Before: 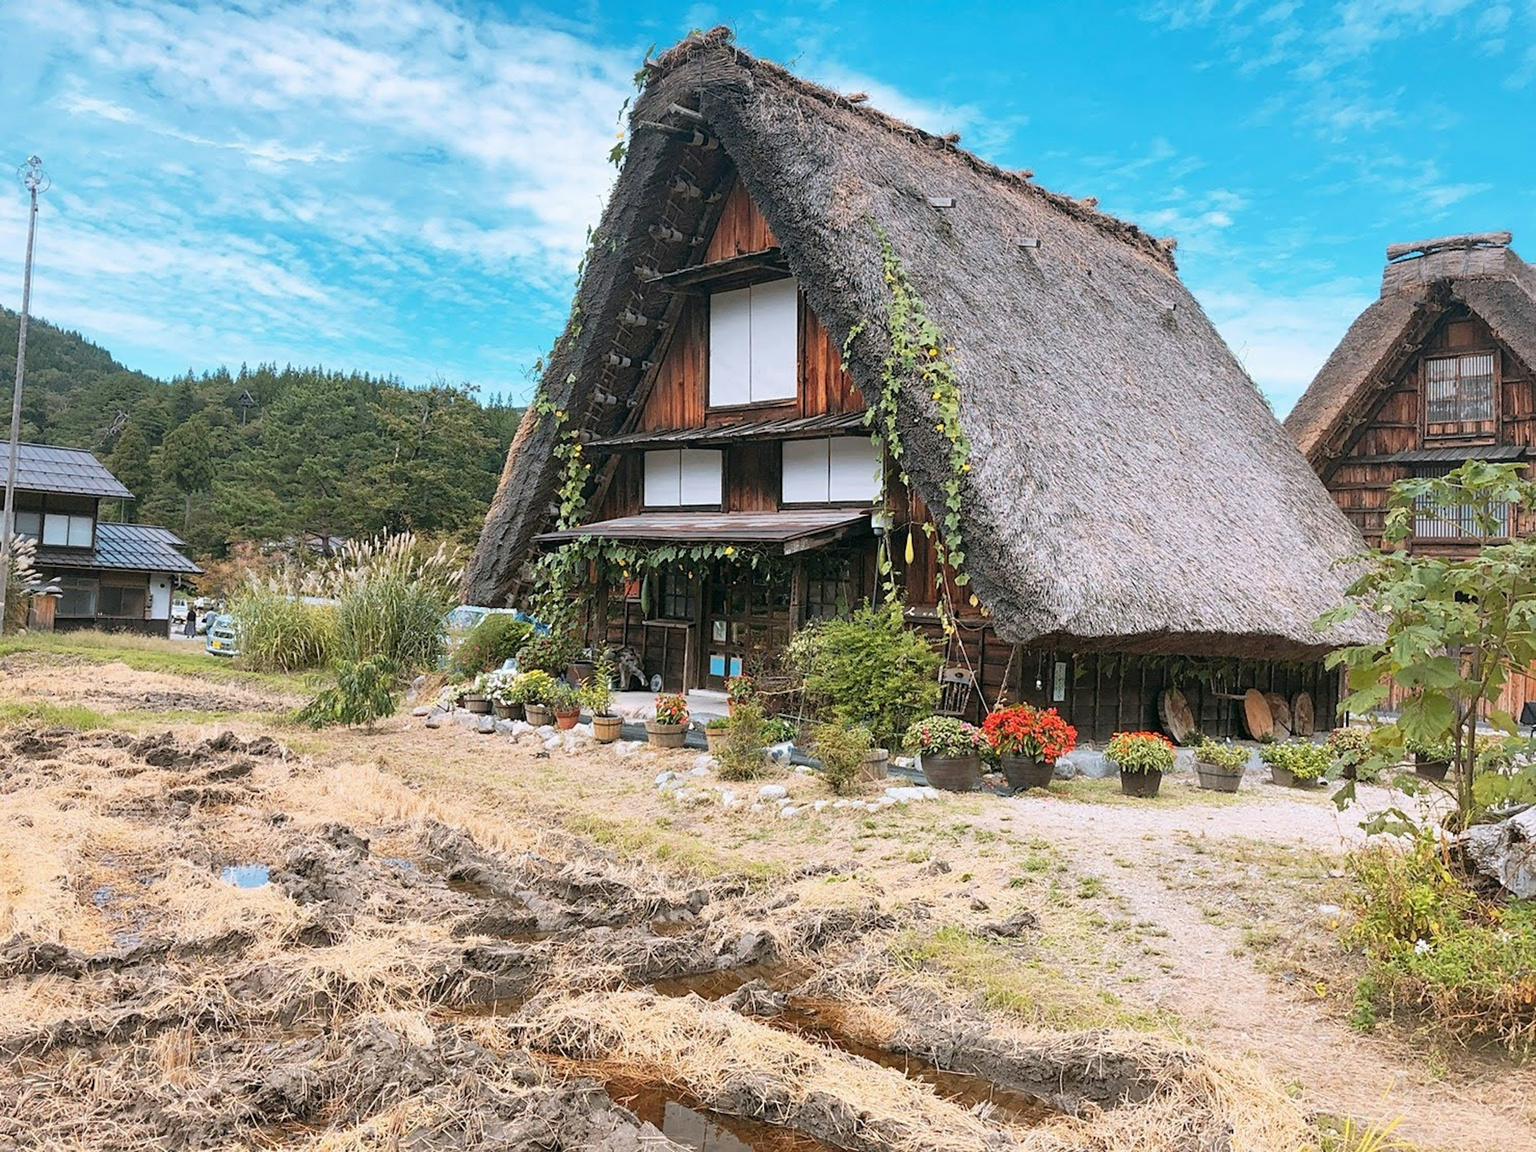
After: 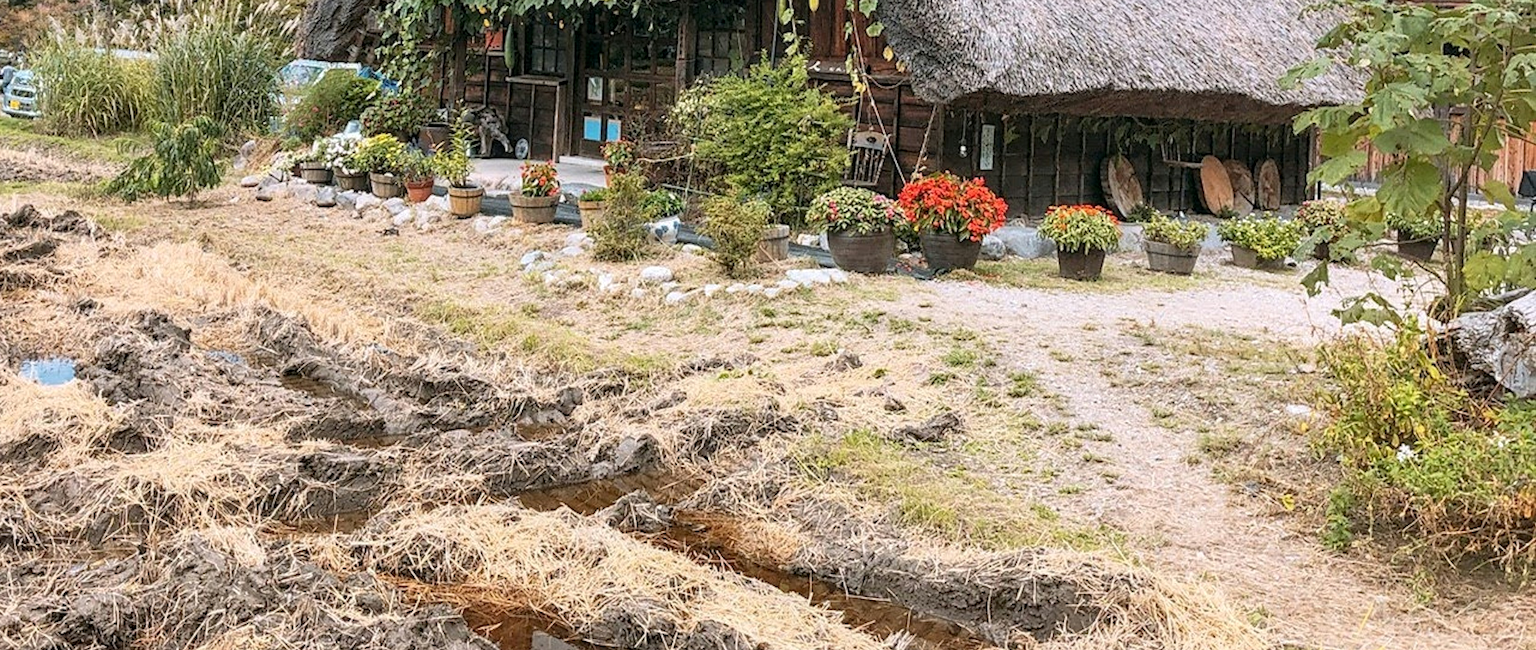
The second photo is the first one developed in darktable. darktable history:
local contrast: on, module defaults
crop and rotate: left 13.306%, top 48.129%, bottom 2.928%
